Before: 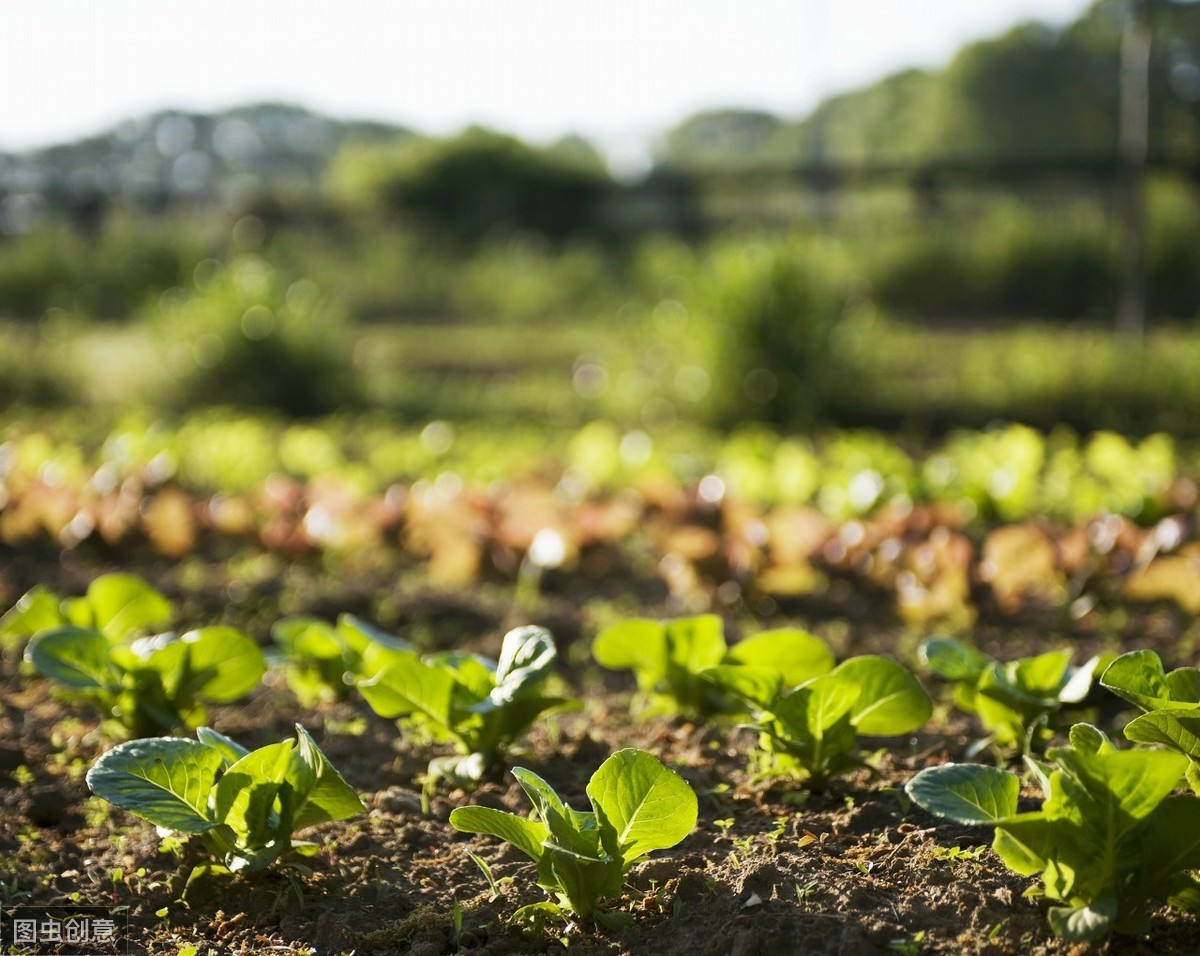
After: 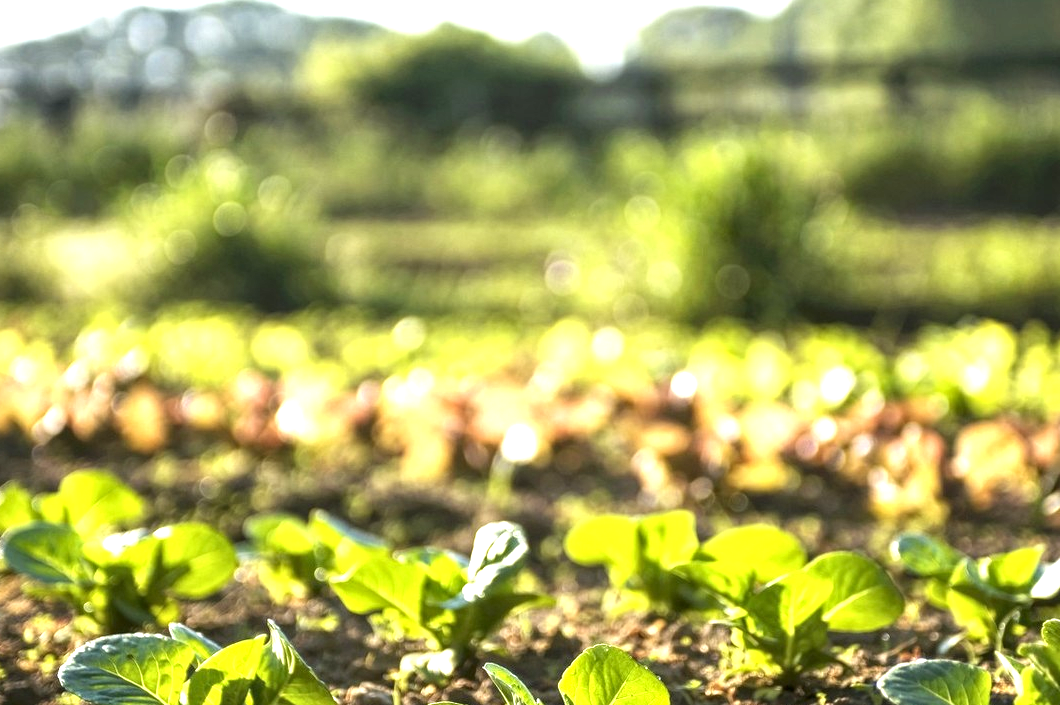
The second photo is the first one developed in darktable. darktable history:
crop and rotate: left 2.334%, top 11.064%, right 9.295%, bottom 15.15%
local contrast: detail 130%
exposure: black level correction 0, exposure 1.001 EV, compensate exposure bias true, compensate highlight preservation false
